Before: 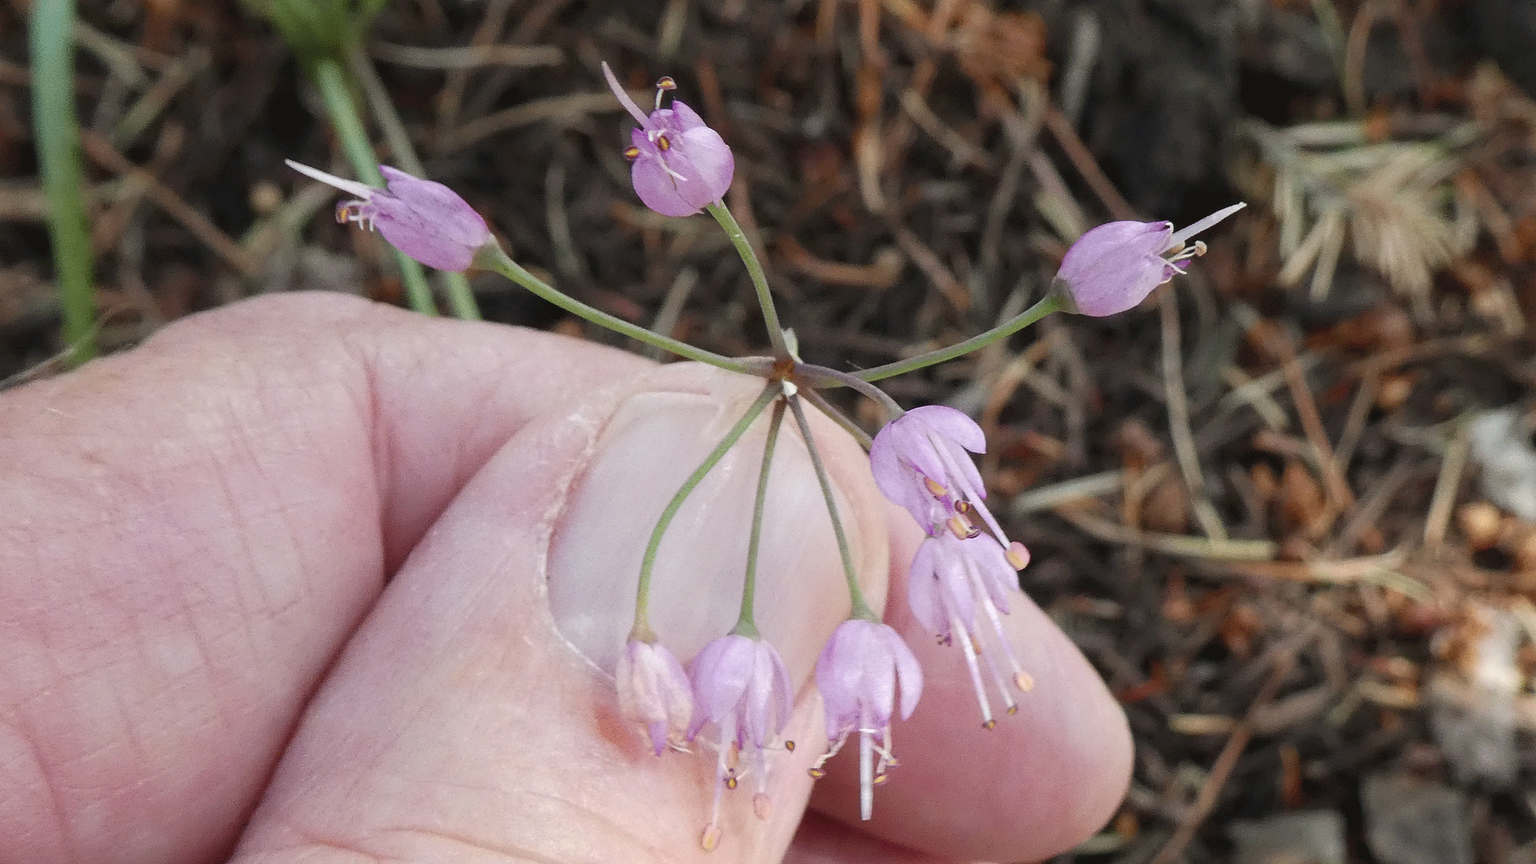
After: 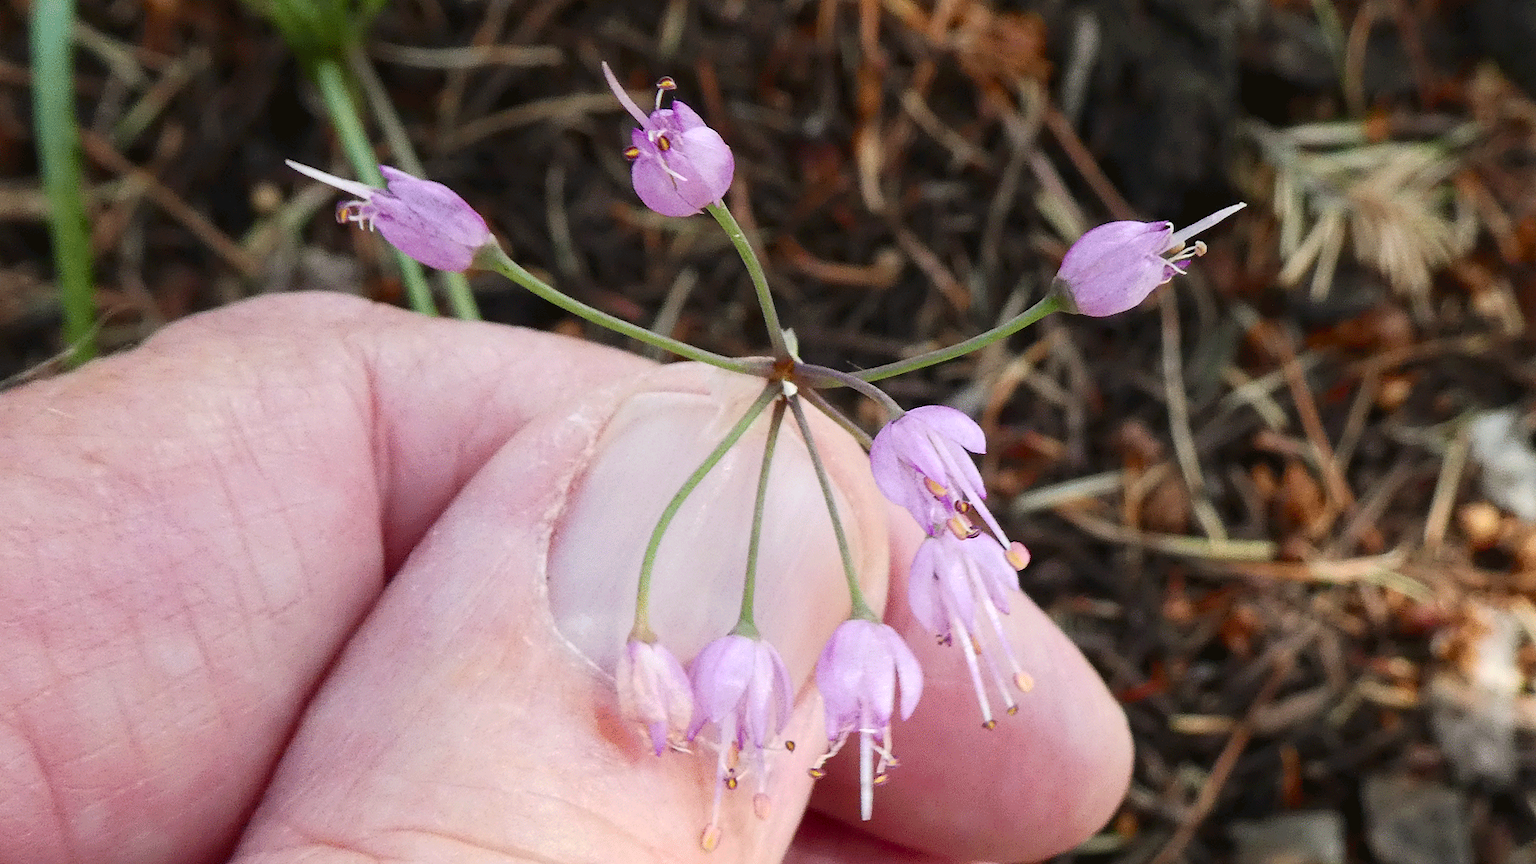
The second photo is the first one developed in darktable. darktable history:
contrast brightness saturation: contrast 0.175, saturation 0.299
